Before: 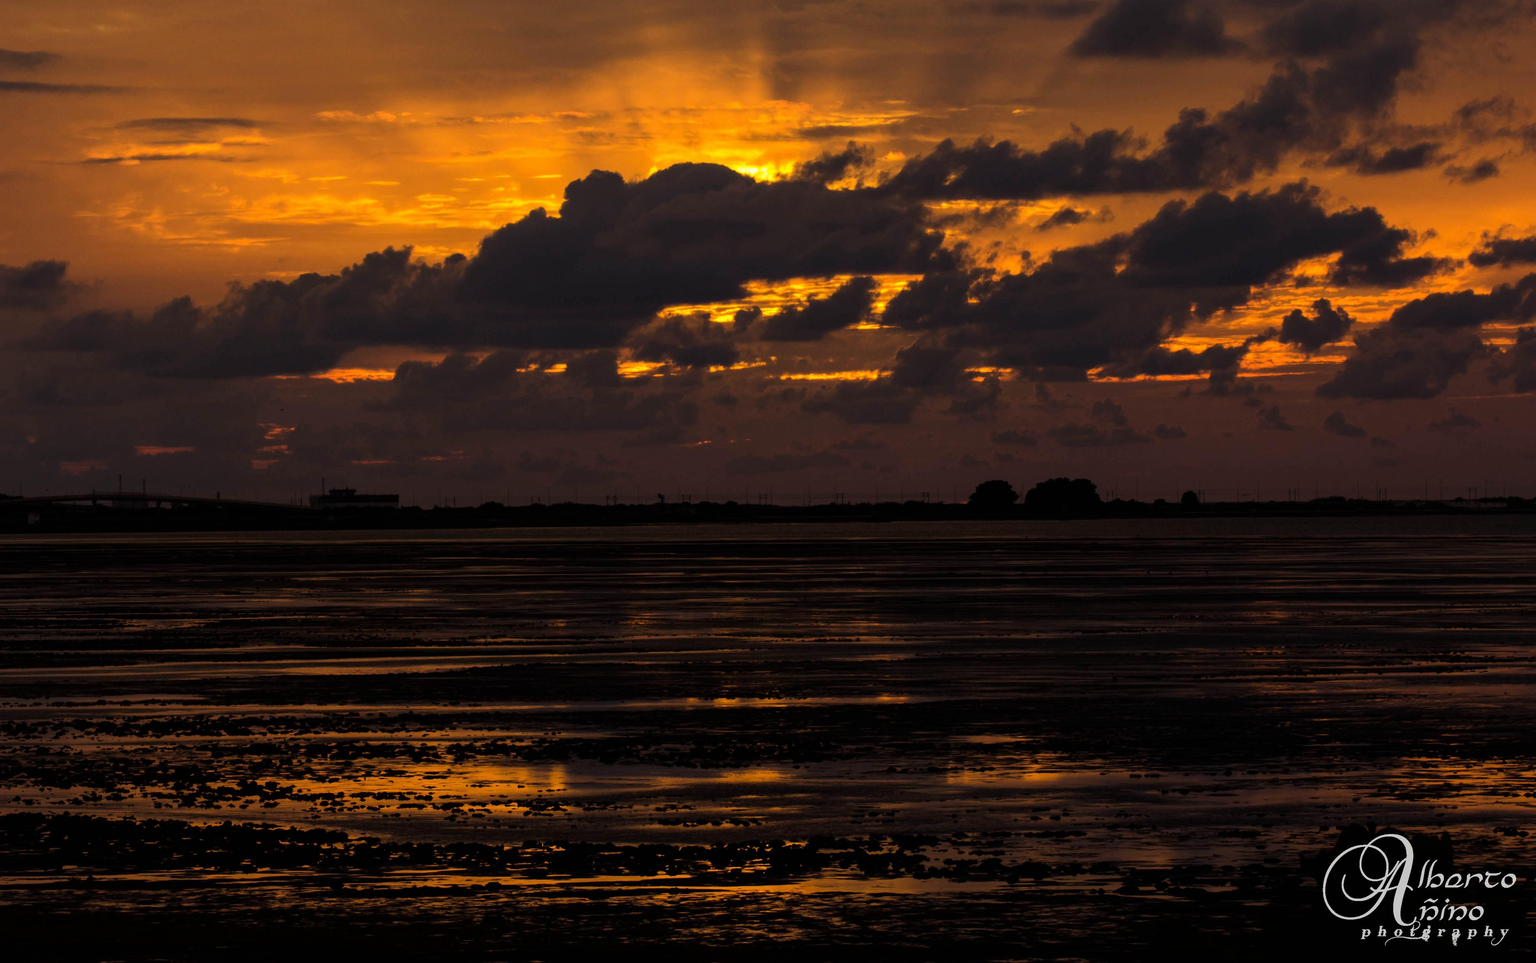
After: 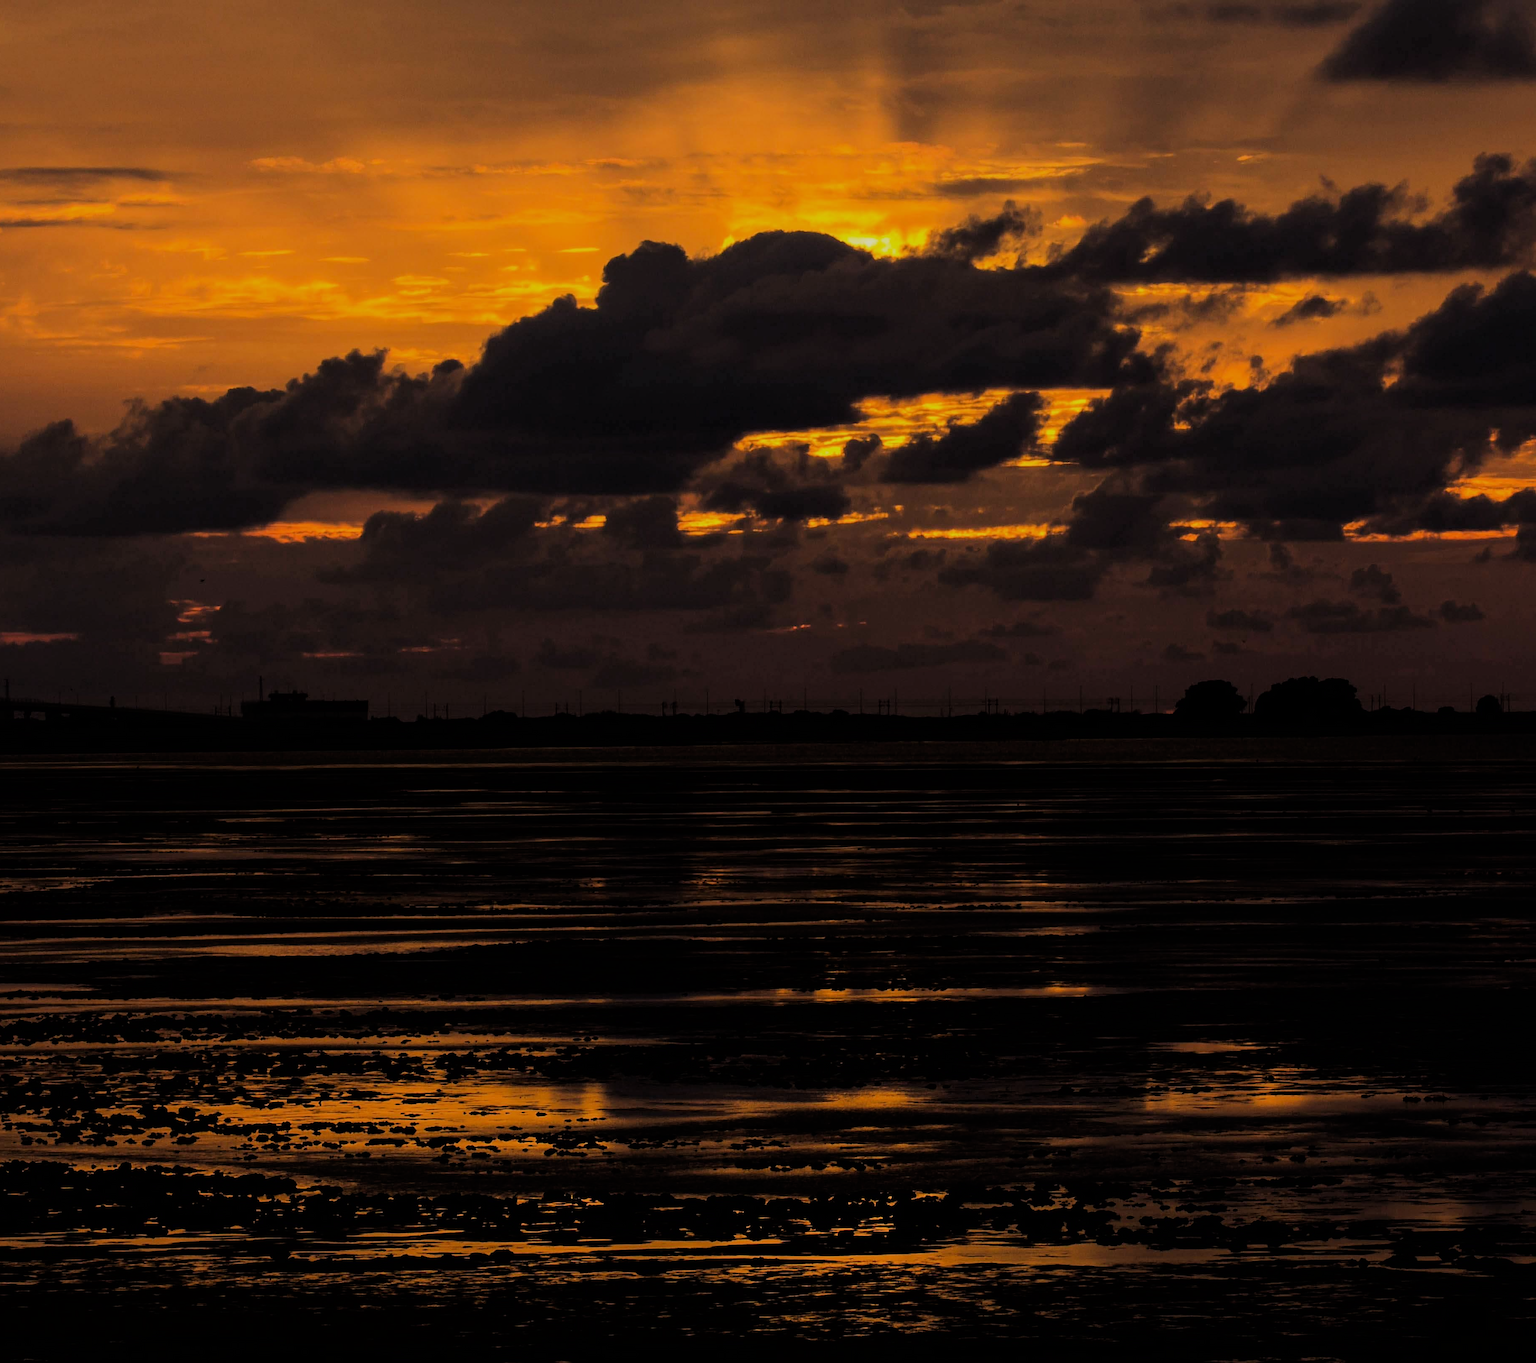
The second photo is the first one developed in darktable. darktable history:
filmic rgb: black relative exposure -8.54 EV, white relative exposure 5.52 EV, hardness 3.38, contrast 1.017, color science v6 (2022)
sharpen: on, module defaults
crop and rotate: left 9.08%, right 20.327%
